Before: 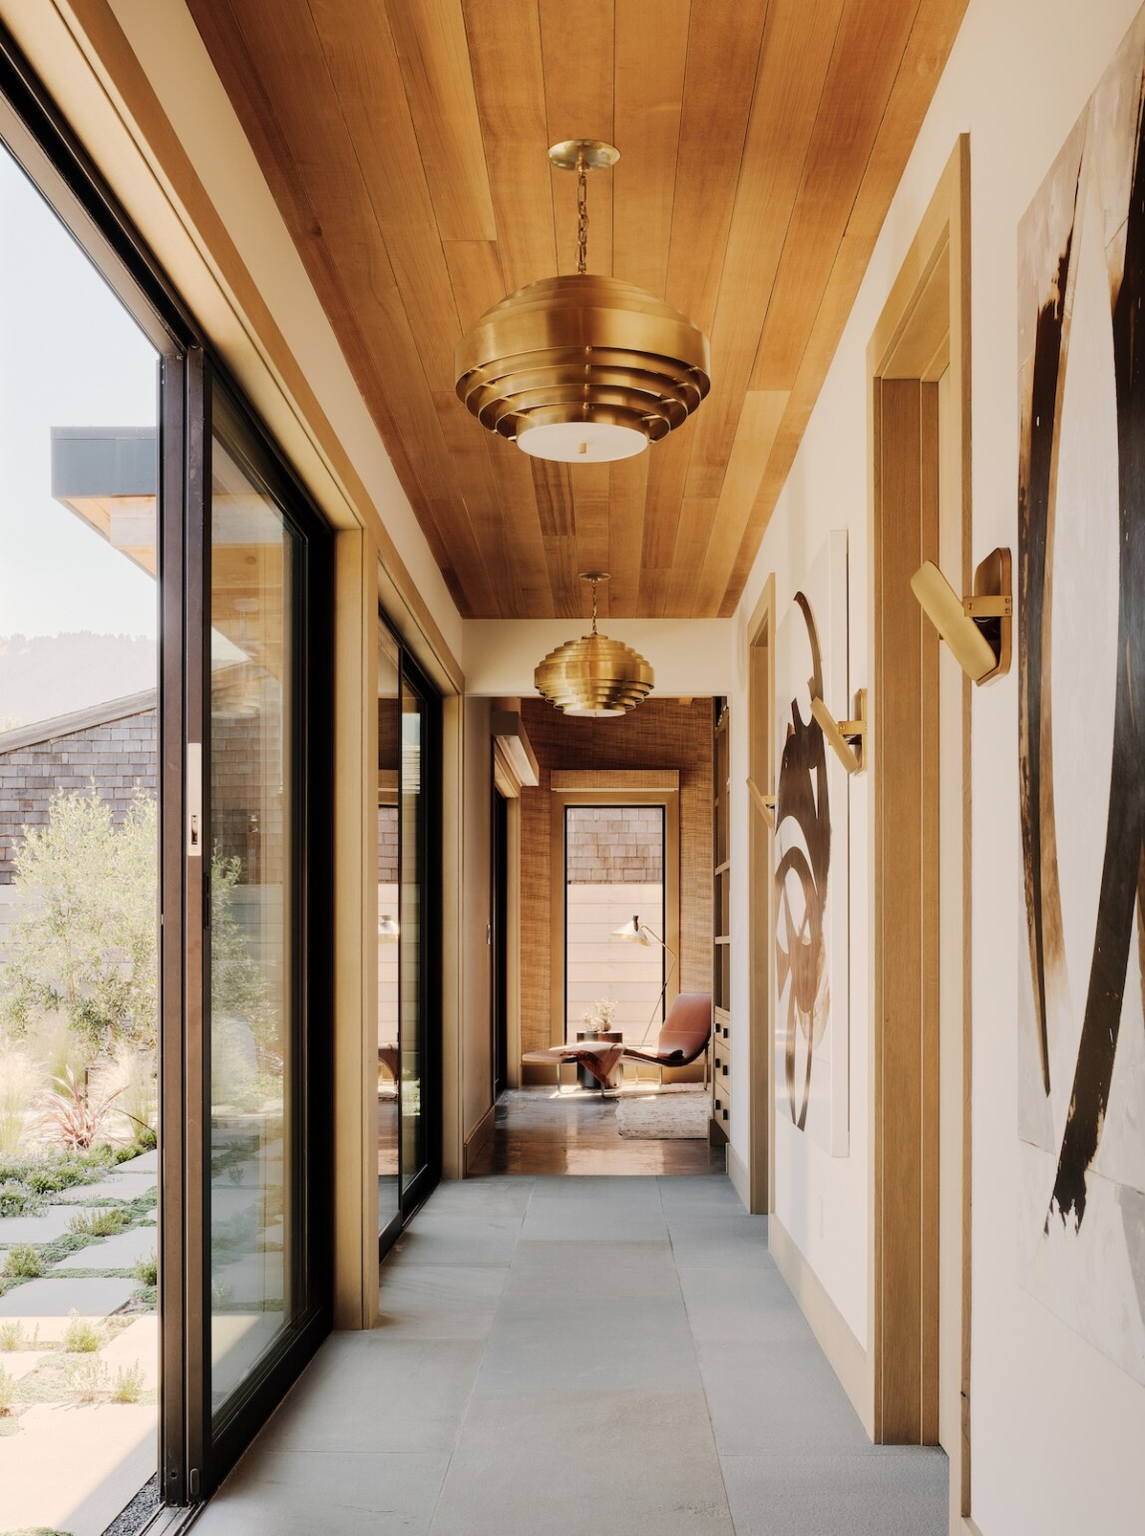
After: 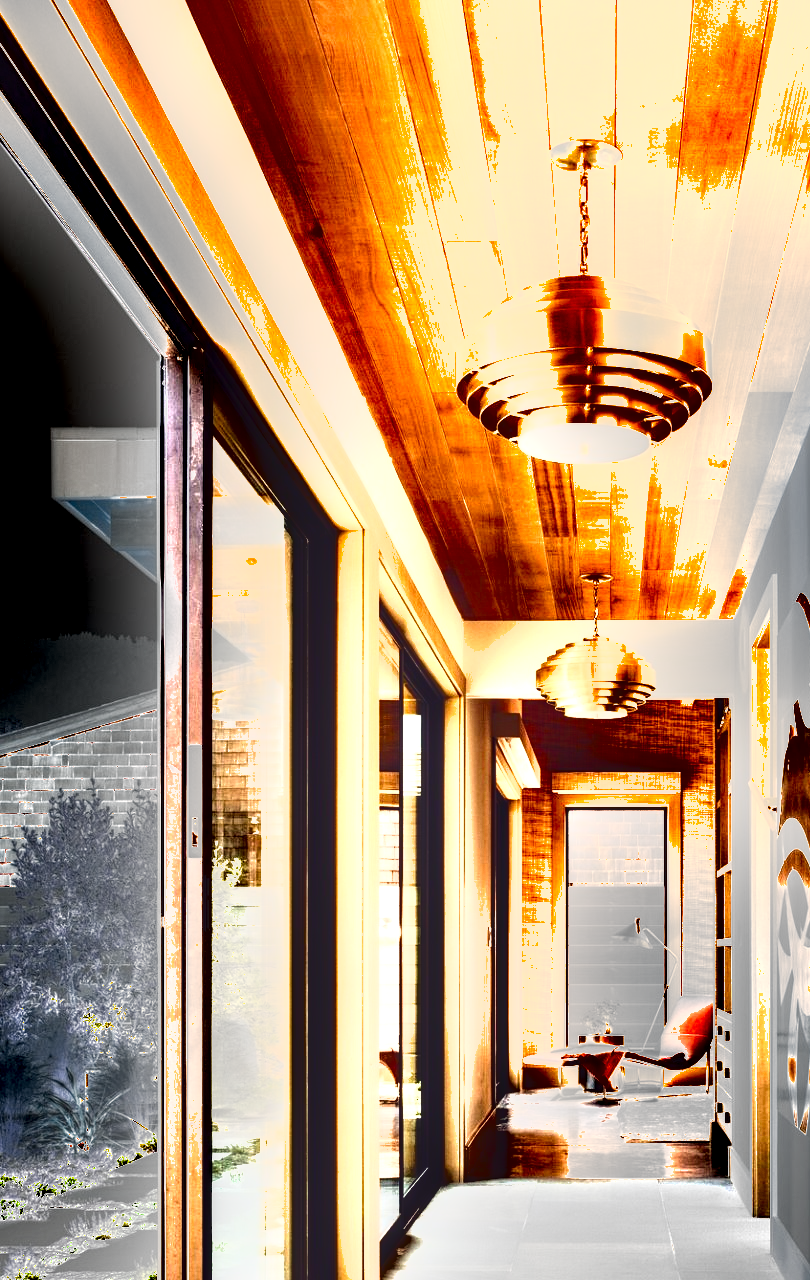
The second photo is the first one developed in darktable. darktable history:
crop: right 28.982%, bottom 16.414%
shadows and highlights: soften with gaussian
exposure: black level correction 0, exposure 1.386 EV, compensate exposure bias true, compensate highlight preservation false
local contrast: on, module defaults
color balance rgb: shadows lift › luminance -21.396%, shadows lift › chroma 9.135%, shadows lift › hue 285.37°, global offset › luminance 1.494%, perceptual saturation grading › global saturation 44.397%, perceptual saturation grading › highlights -50.438%, perceptual saturation grading › shadows 30.821%, perceptual brilliance grading › highlights 9.379%, perceptual brilliance grading › mid-tones 5.638%, global vibrance 9.705%
